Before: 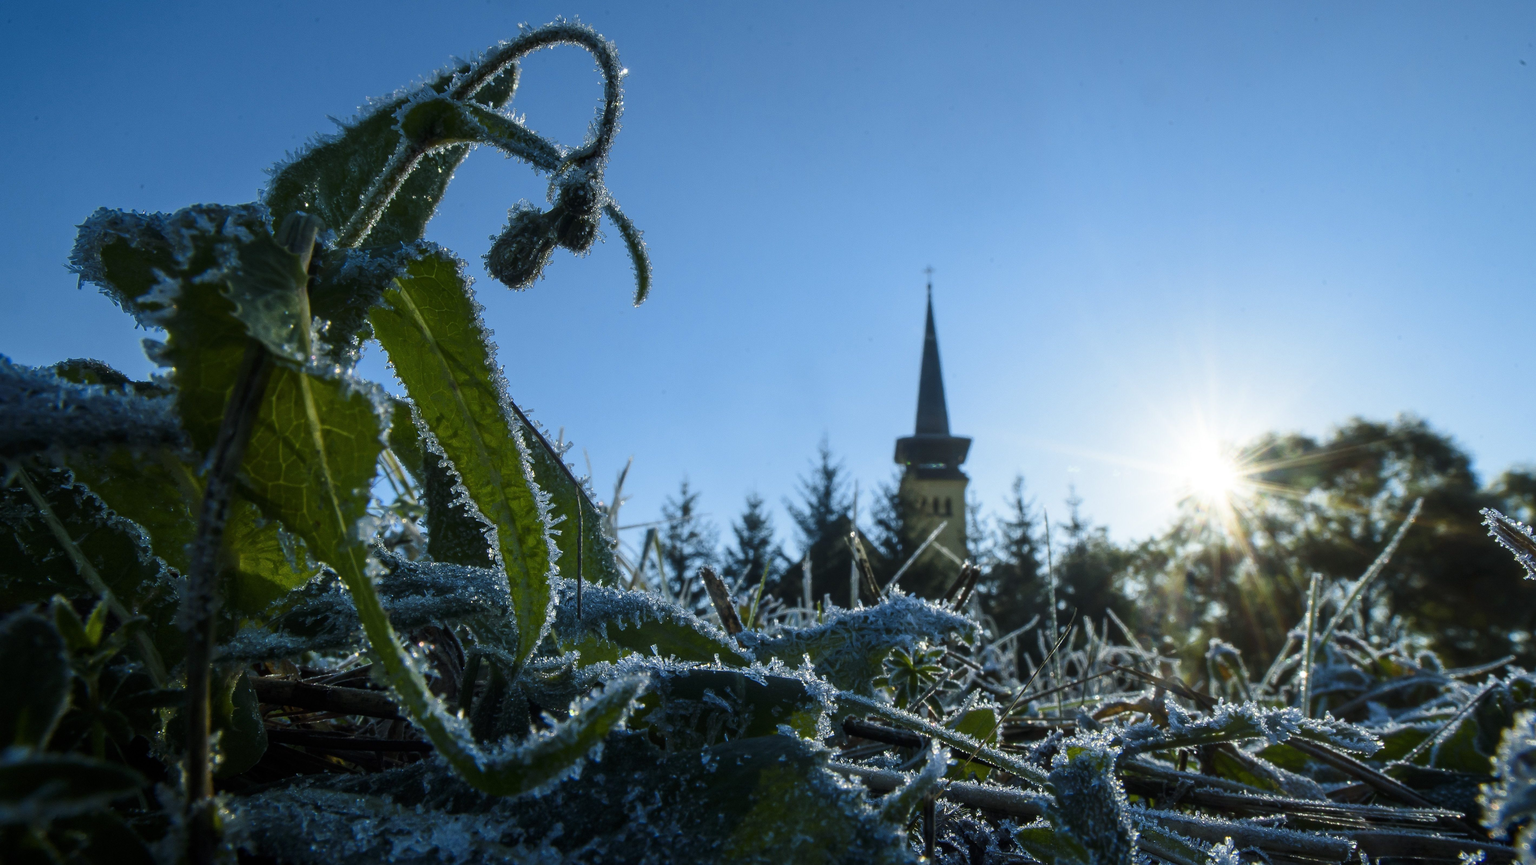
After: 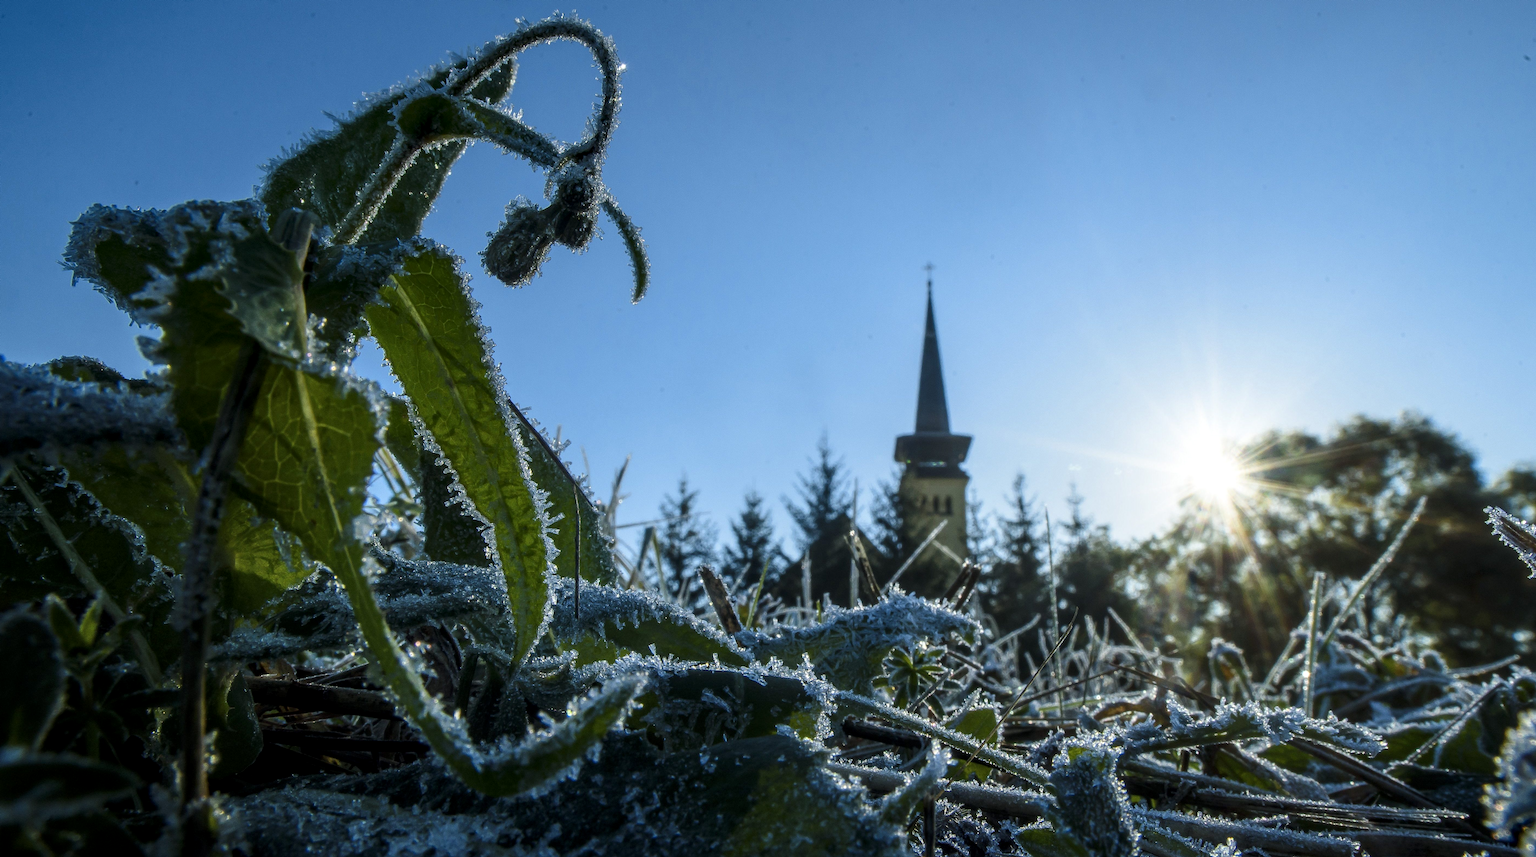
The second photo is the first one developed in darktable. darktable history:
local contrast: on, module defaults
base curve: preserve colors none
crop: left 0.452%, top 0.655%, right 0.24%, bottom 0.913%
